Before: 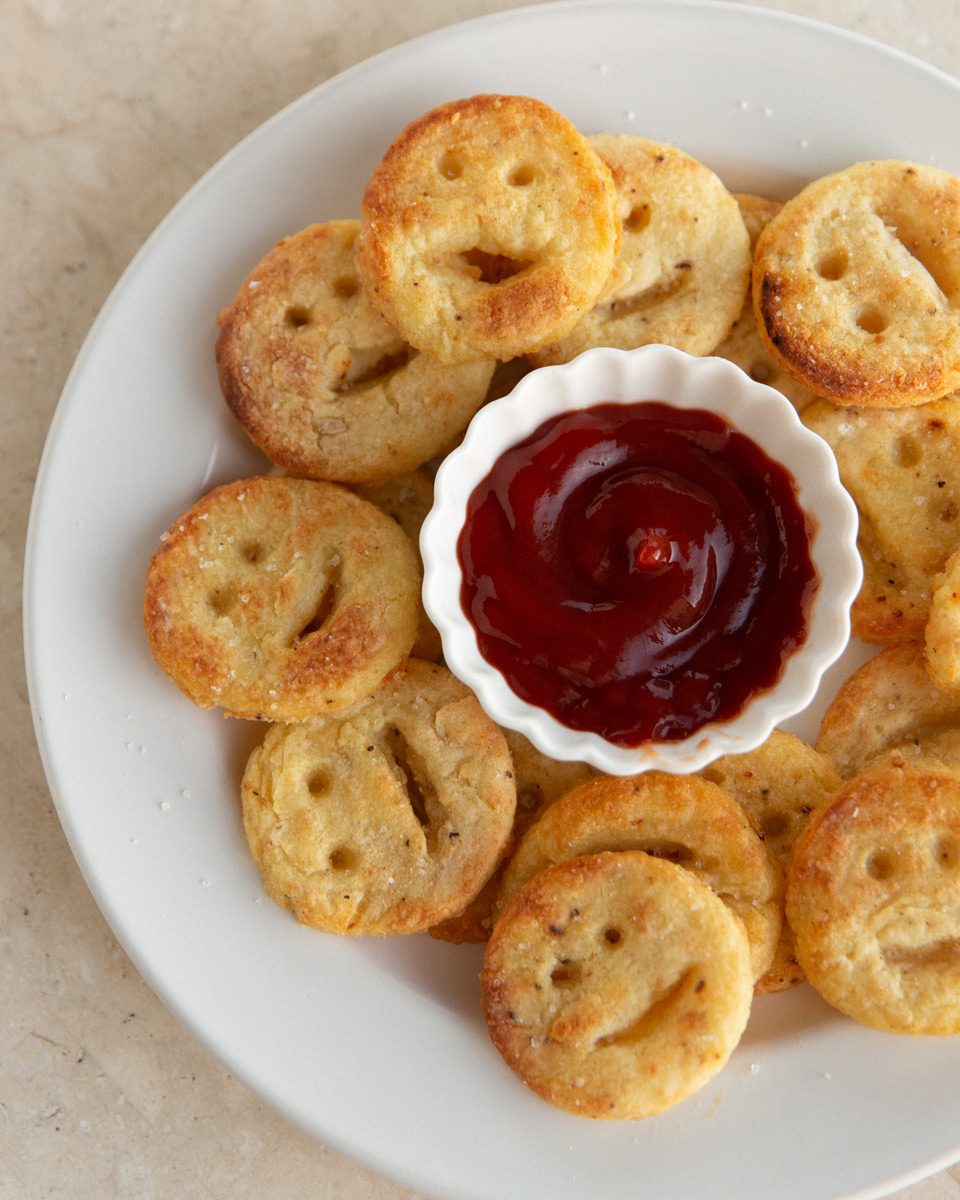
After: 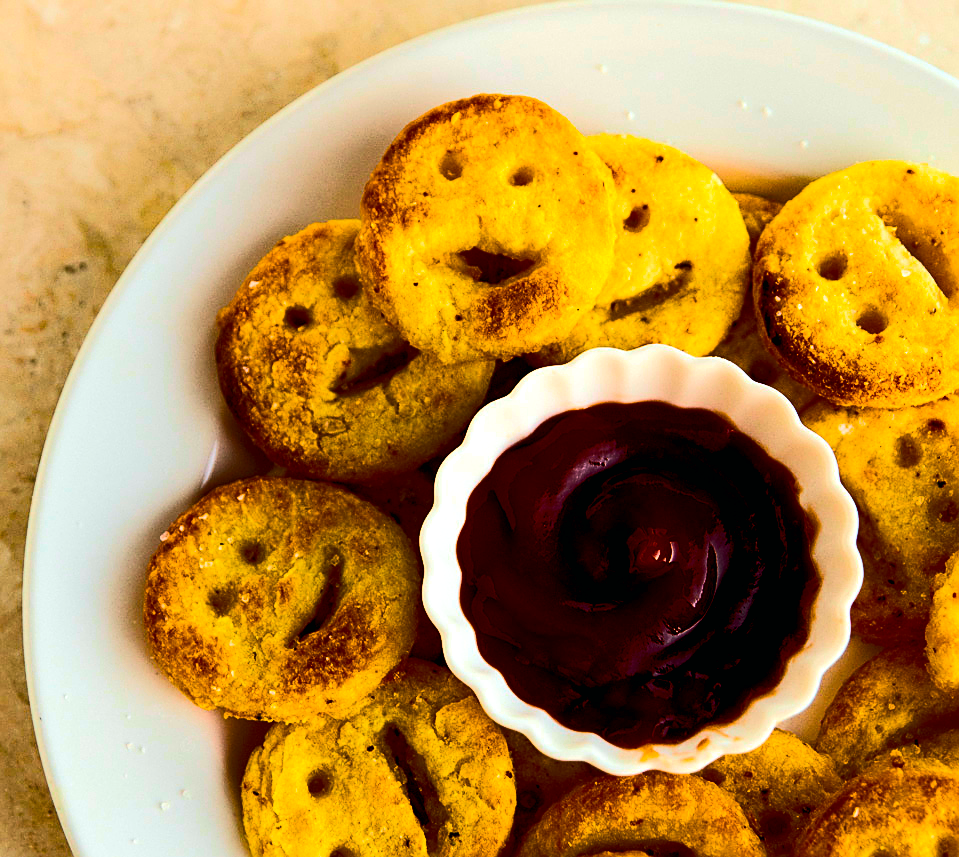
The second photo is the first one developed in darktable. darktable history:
color balance rgb: linear chroma grading › global chroma 40.15%, perceptual saturation grading › global saturation 60.58%, perceptual saturation grading › highlights 20.44%, perceptual saturation grading › shadows -50.36%, perceptual brilliance grading › highlights 2.19%, perceptual brilliance grading › mid-tones -50.36%, perceptual brilliance grading › shadows -50.36%
base curve: preserve colors none
tone equalizer: -8 EV 0.06 EV, smoothing diameter 25%, edges refinement/feathering 10, preserve details guided filter
crop: bottom 28.576%
sharpen: radius 1.967
exposure: black level correction 0.031, exposure 0.304 EV, compensate highlight preservation false
tone curve: curves: ch0 [(0, 0) (0.037, 0.011) (0.135, 0.093) (0.266, 0.281) (0.461, 0.555) (0.581, 0.716) (0.675, 0.793) (0.767, 0.849) (0.91, 0.924) (1, 0.979)]; ch1 [(0, 0) (0.292, 0.278) (0.431, 0.418) (0.493, 0.479) (0.506, 0.5) (0.532, 0.537) (0.562, 0.581) (0.641, 0.663) (0.754, 0.76) (1, 1)]; ch2 [(0, 0) (0.294, 0.3) (0.361, 0.372) (0.429, 0.445) (0.478, 0.486) (0.502, 0.498) (0.518, 0.522) (0.531, 0.549) (0.561, 0.59) (0.64, 0.655) (0.693, 0.706) (0.845, 0.833) (1, 0.951)], color space Lab, independent channels, preserve colors none
